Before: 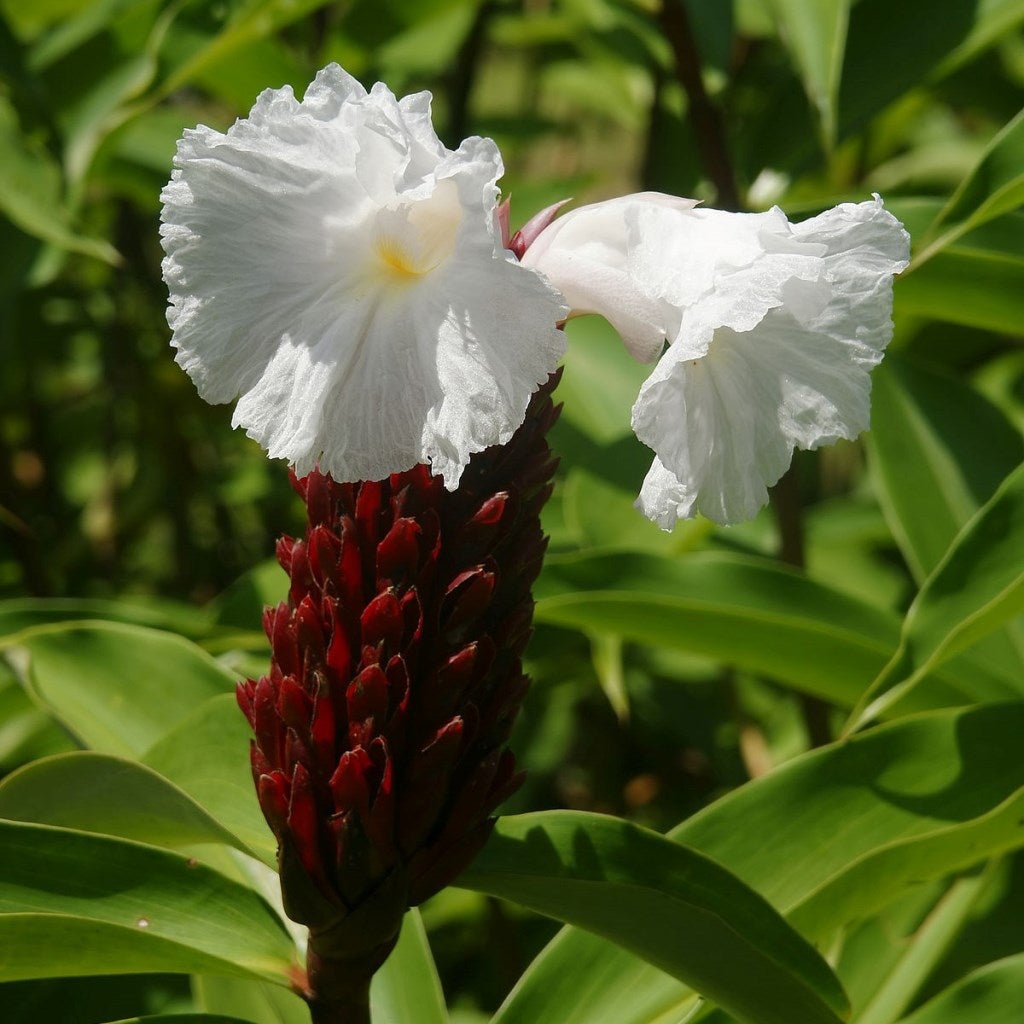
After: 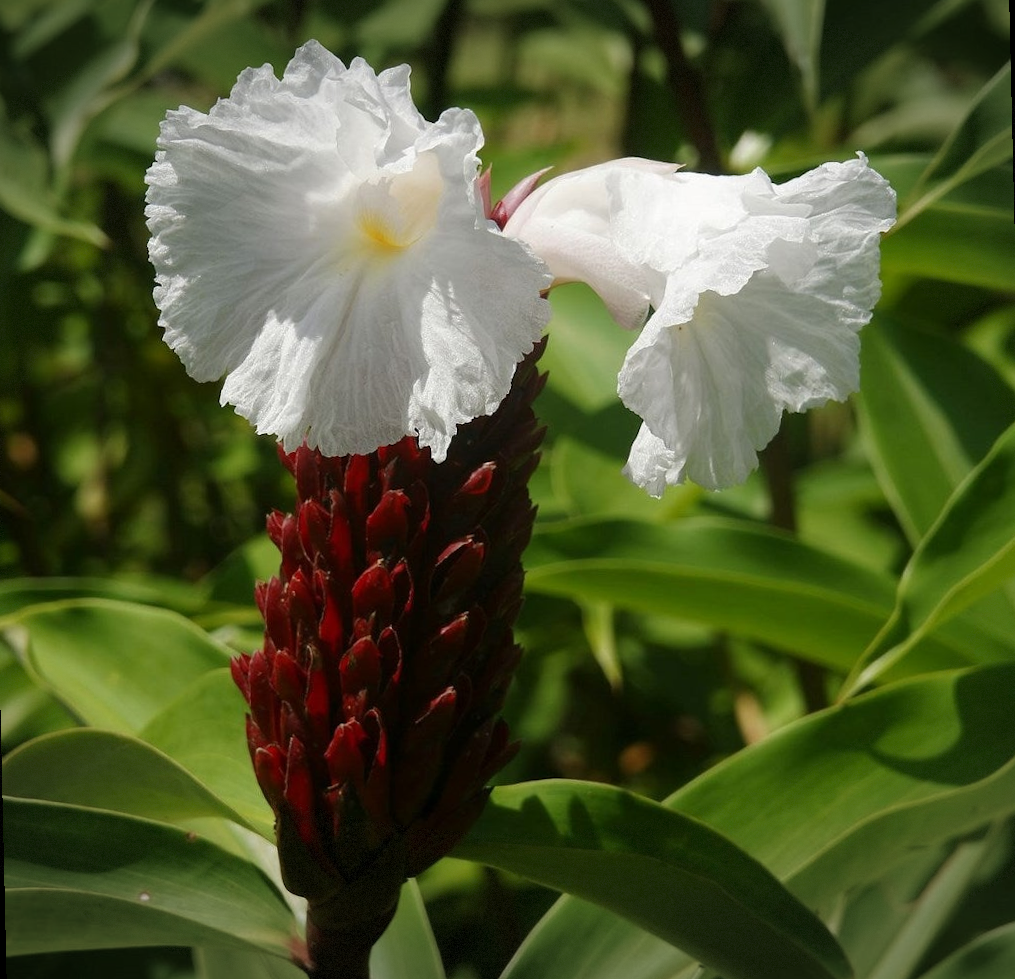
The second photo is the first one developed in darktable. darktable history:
vignetting: fall-off start 100%, brightness -0.406, saturation -0.3, width/height ratio 1.324, dithering 8-bit output, unbound false
rotate and perspective: rotation -1.32°, lens shift (horizontal) -0.031, crop left 0.015, crop right 0.985, crop top 0.047, crop bottom 0.982
